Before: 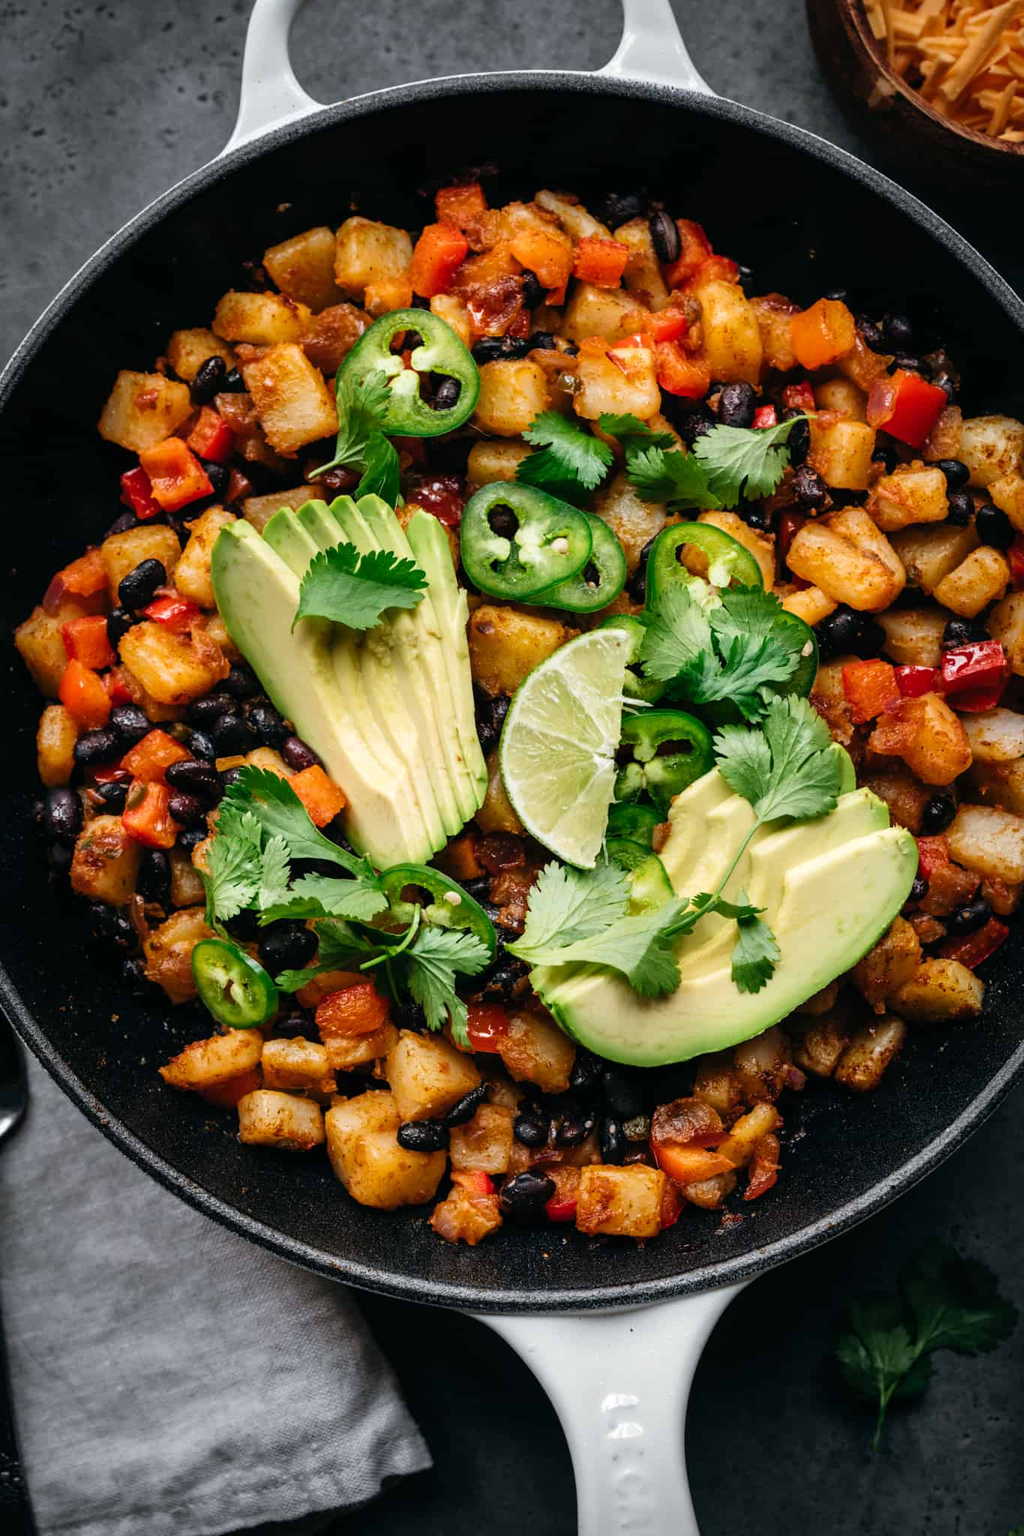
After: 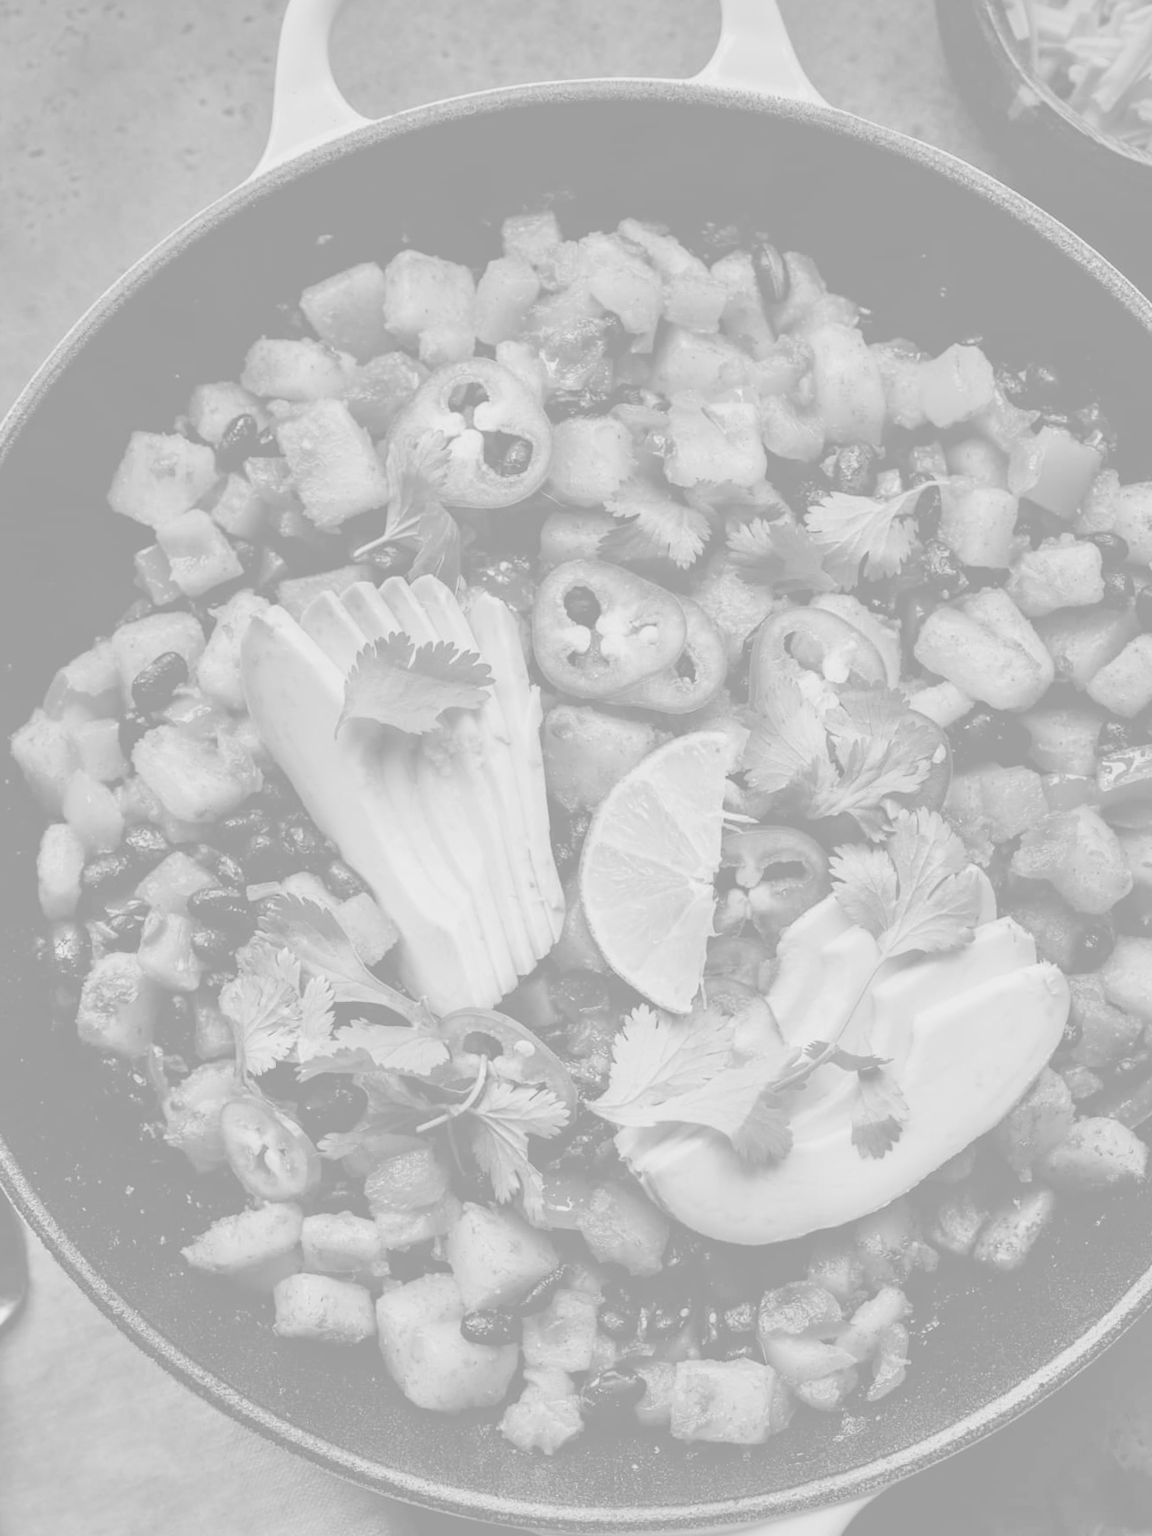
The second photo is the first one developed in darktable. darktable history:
crop and rotate: angle 0.2°, left 0.275%, right 3.127%, bottom 14.18%
monochrome: a -6.99, b 35.61, size 1.4
colorize: hue 331.2°, saturation 75%, source mix 30.28%, lightness 70.52%, version 1
shadows and highlights: shadows 49, highlights -41, soften with gaussian
